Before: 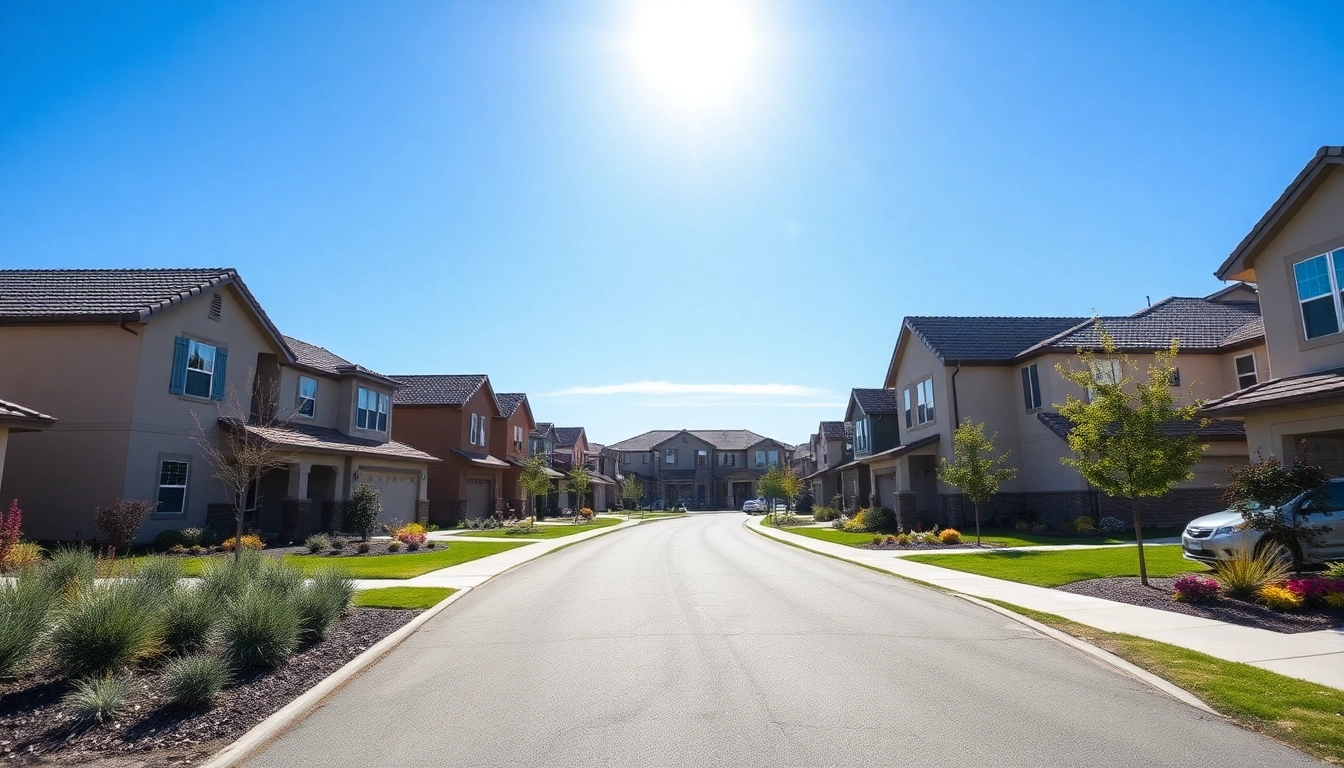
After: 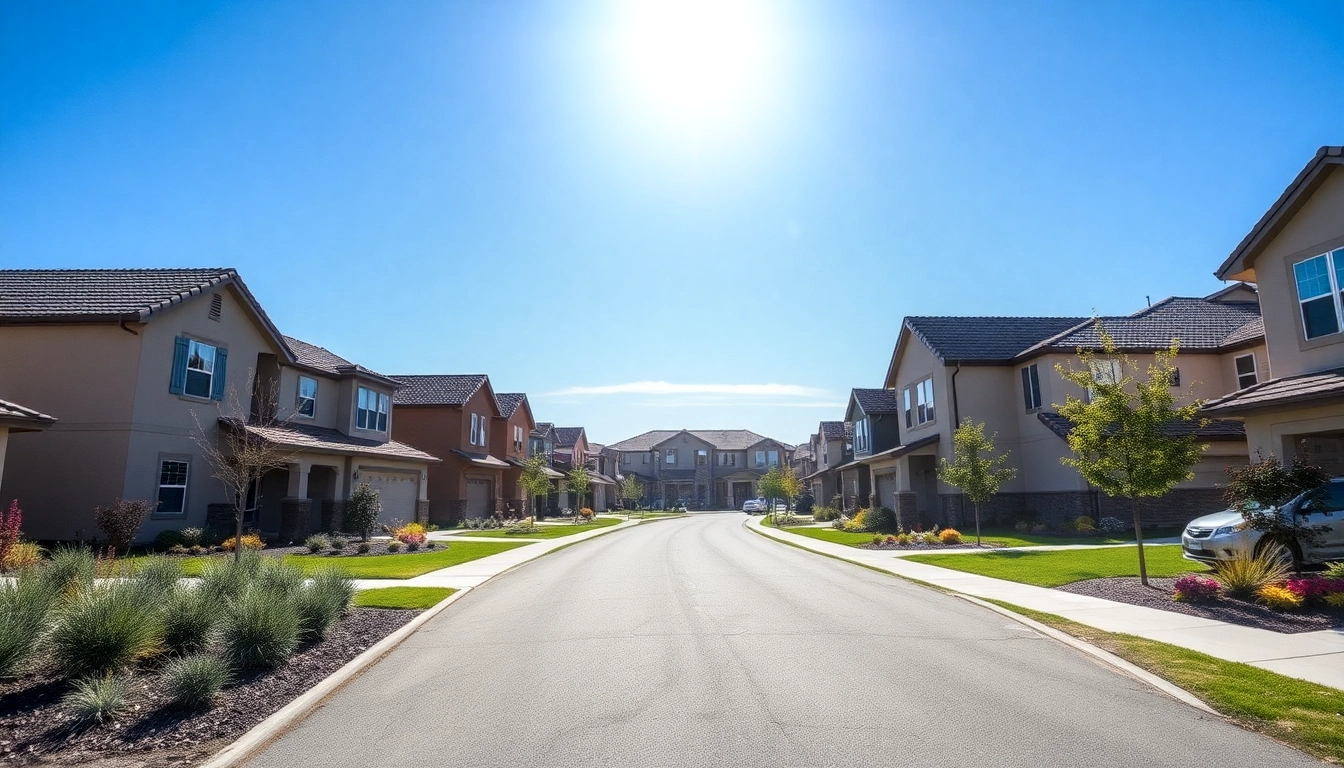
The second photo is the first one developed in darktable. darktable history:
local contrast: on, module defaults
bloom: size 15%, threshold 97%, strength 7%
